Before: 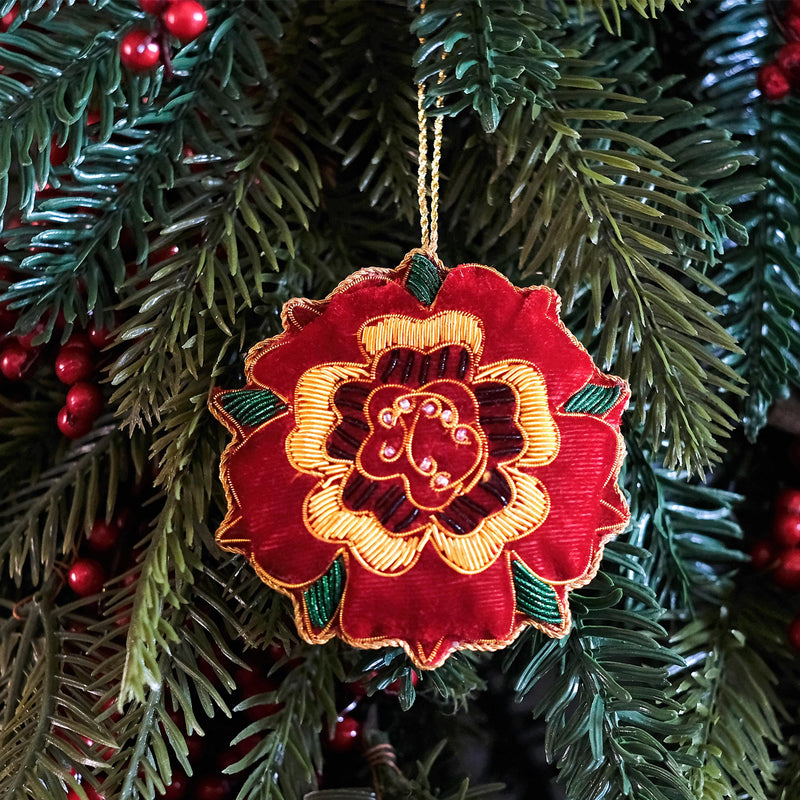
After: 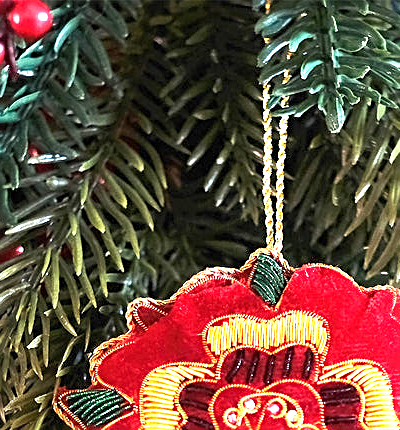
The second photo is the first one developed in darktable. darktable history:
exposure: black level correction 0, exposure 1.487 EV, compensate highlight preservation false
sharpen: on, module defaults
crop: left 19.474%, right 30.482%, bottom 46.225%
color balance rgb: highlights gain › chroma 3%, highlights gain › hue 78.17°, perceptual saturation grading › global saturation 0.27%, global vibrance 9.658%
